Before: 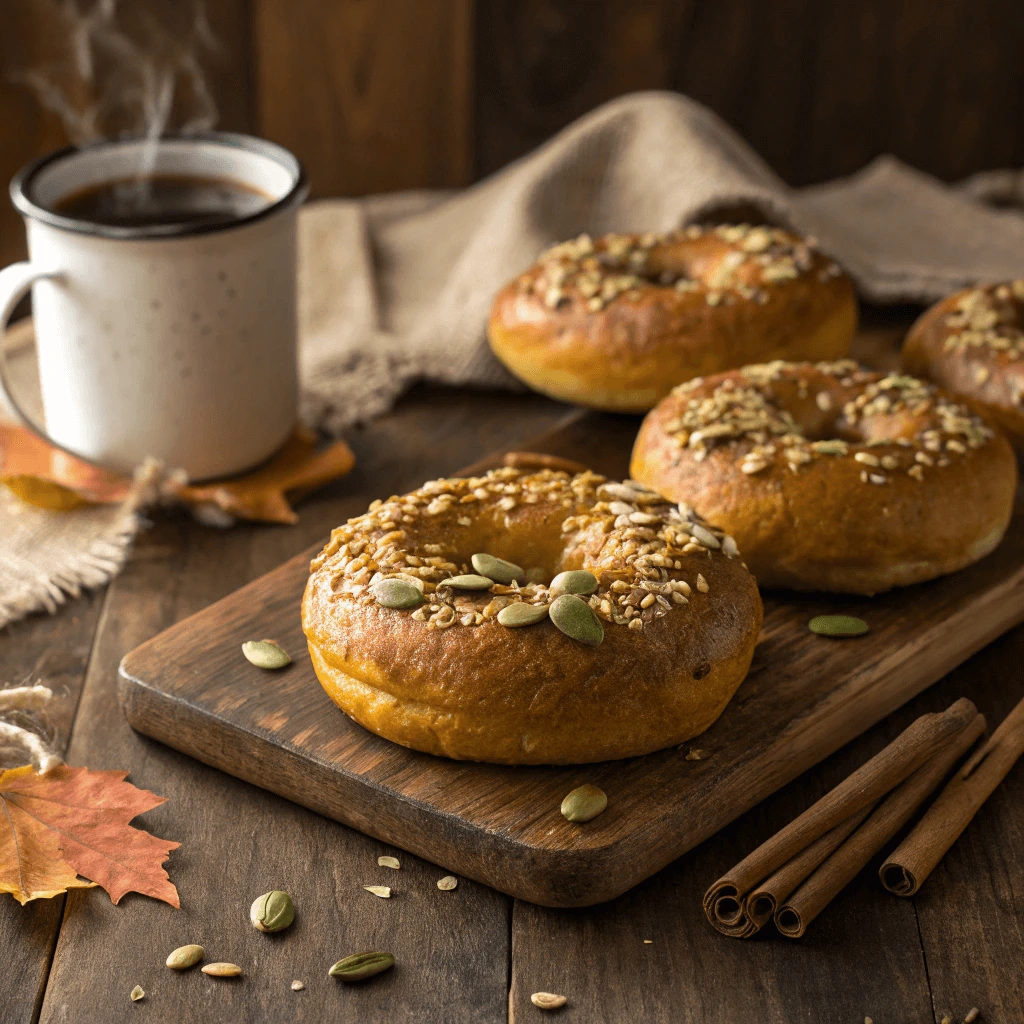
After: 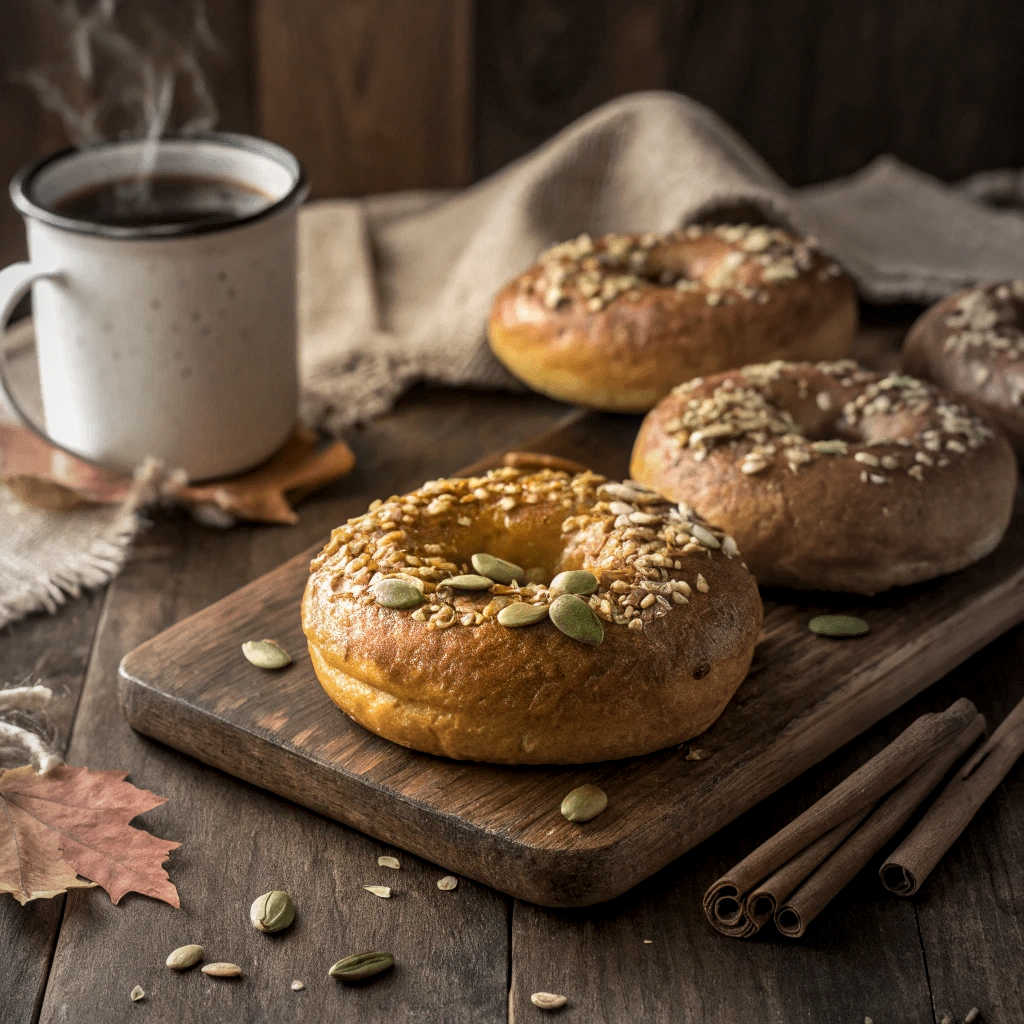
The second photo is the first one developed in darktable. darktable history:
local contrast: on, module defaults
vignetting: fall-off start 18.21%, fall-off radius 137.95%, brightness -0.207, center (-0.078, 0.066), width/height ratio 0.62, shape 0.59
rotate and perspective: crop left 0, crop top 0
